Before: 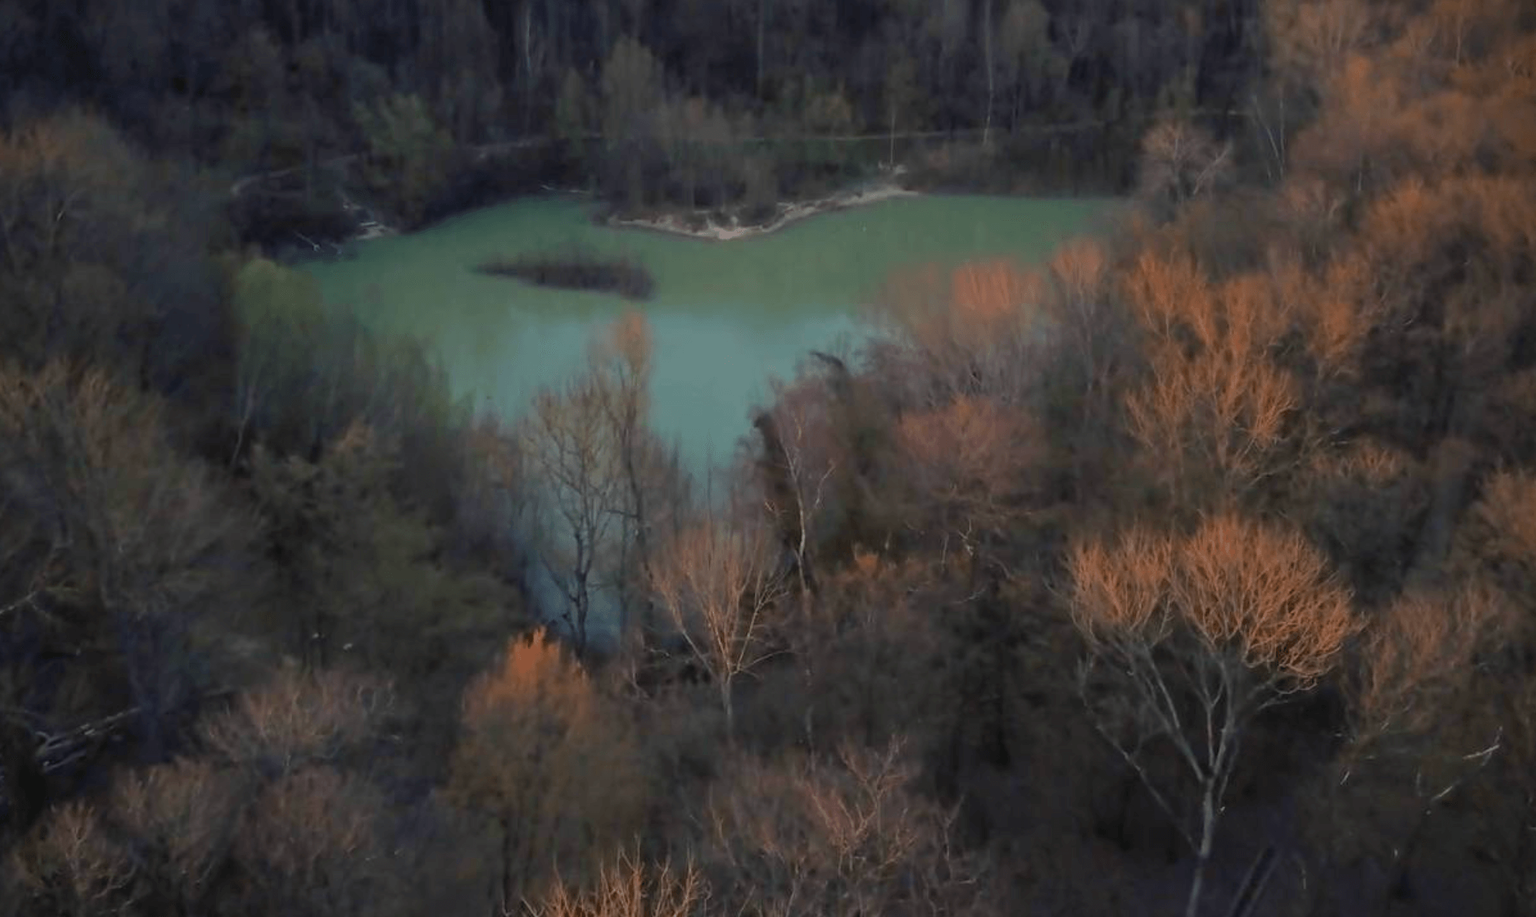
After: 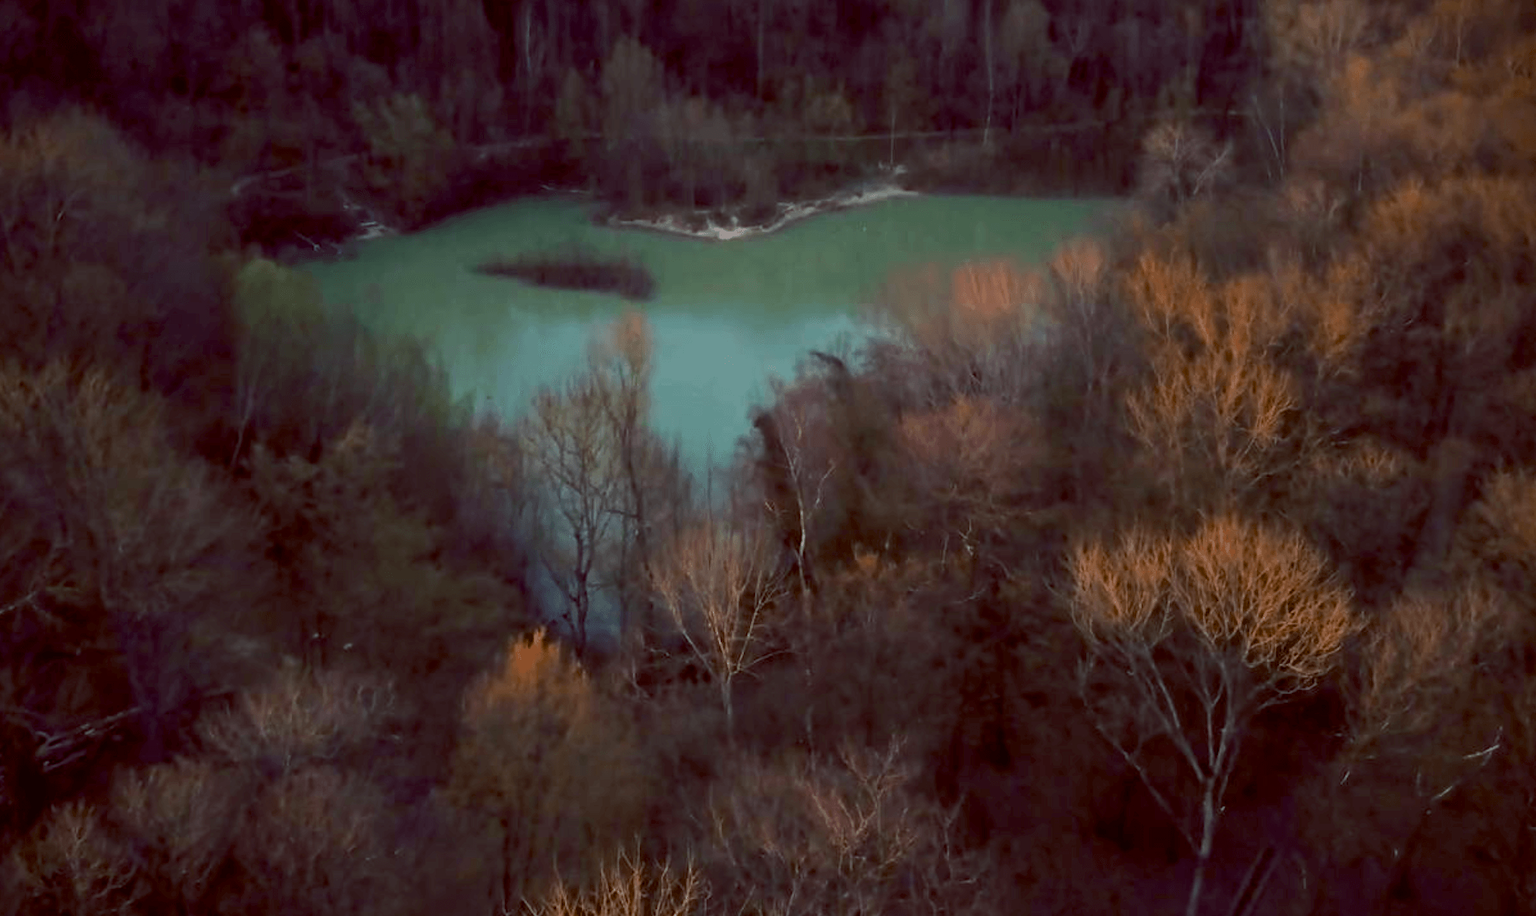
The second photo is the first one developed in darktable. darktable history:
color correction: highlights a* 10.21, highlights b* 9.79, shadows a* 8.61, shadows b* 7.88, saturation 0.8
color balance rgb: shadows lift › luminance -7.7%, shadows lift › chroma 2.13%, shadows lift › hue 200.79°, power › luminance -7.77%, power › chroma 2.27%, power › hue 220.69°, highlights gain › luminance 15.15%, highlights gain › chroma 4%, highlights gain › hue 209.35°, global offset › luminance -0.21%, global offset › chroma 0.27%, perceptual saturation grading › global saturation 24.42%, perceptual saturation grading › highlights -24.42%, perceptual saturation grading › mid-tones 24.42%, perceptual saturation grading › shadows 40%, perceptual brilliance grading › global brilliance -5%, perceptual brilliance grading › highlights 24.42%, perceptual brilliance grading › mid-tones 7%, perceptual brilliance grading › shadows -5%
